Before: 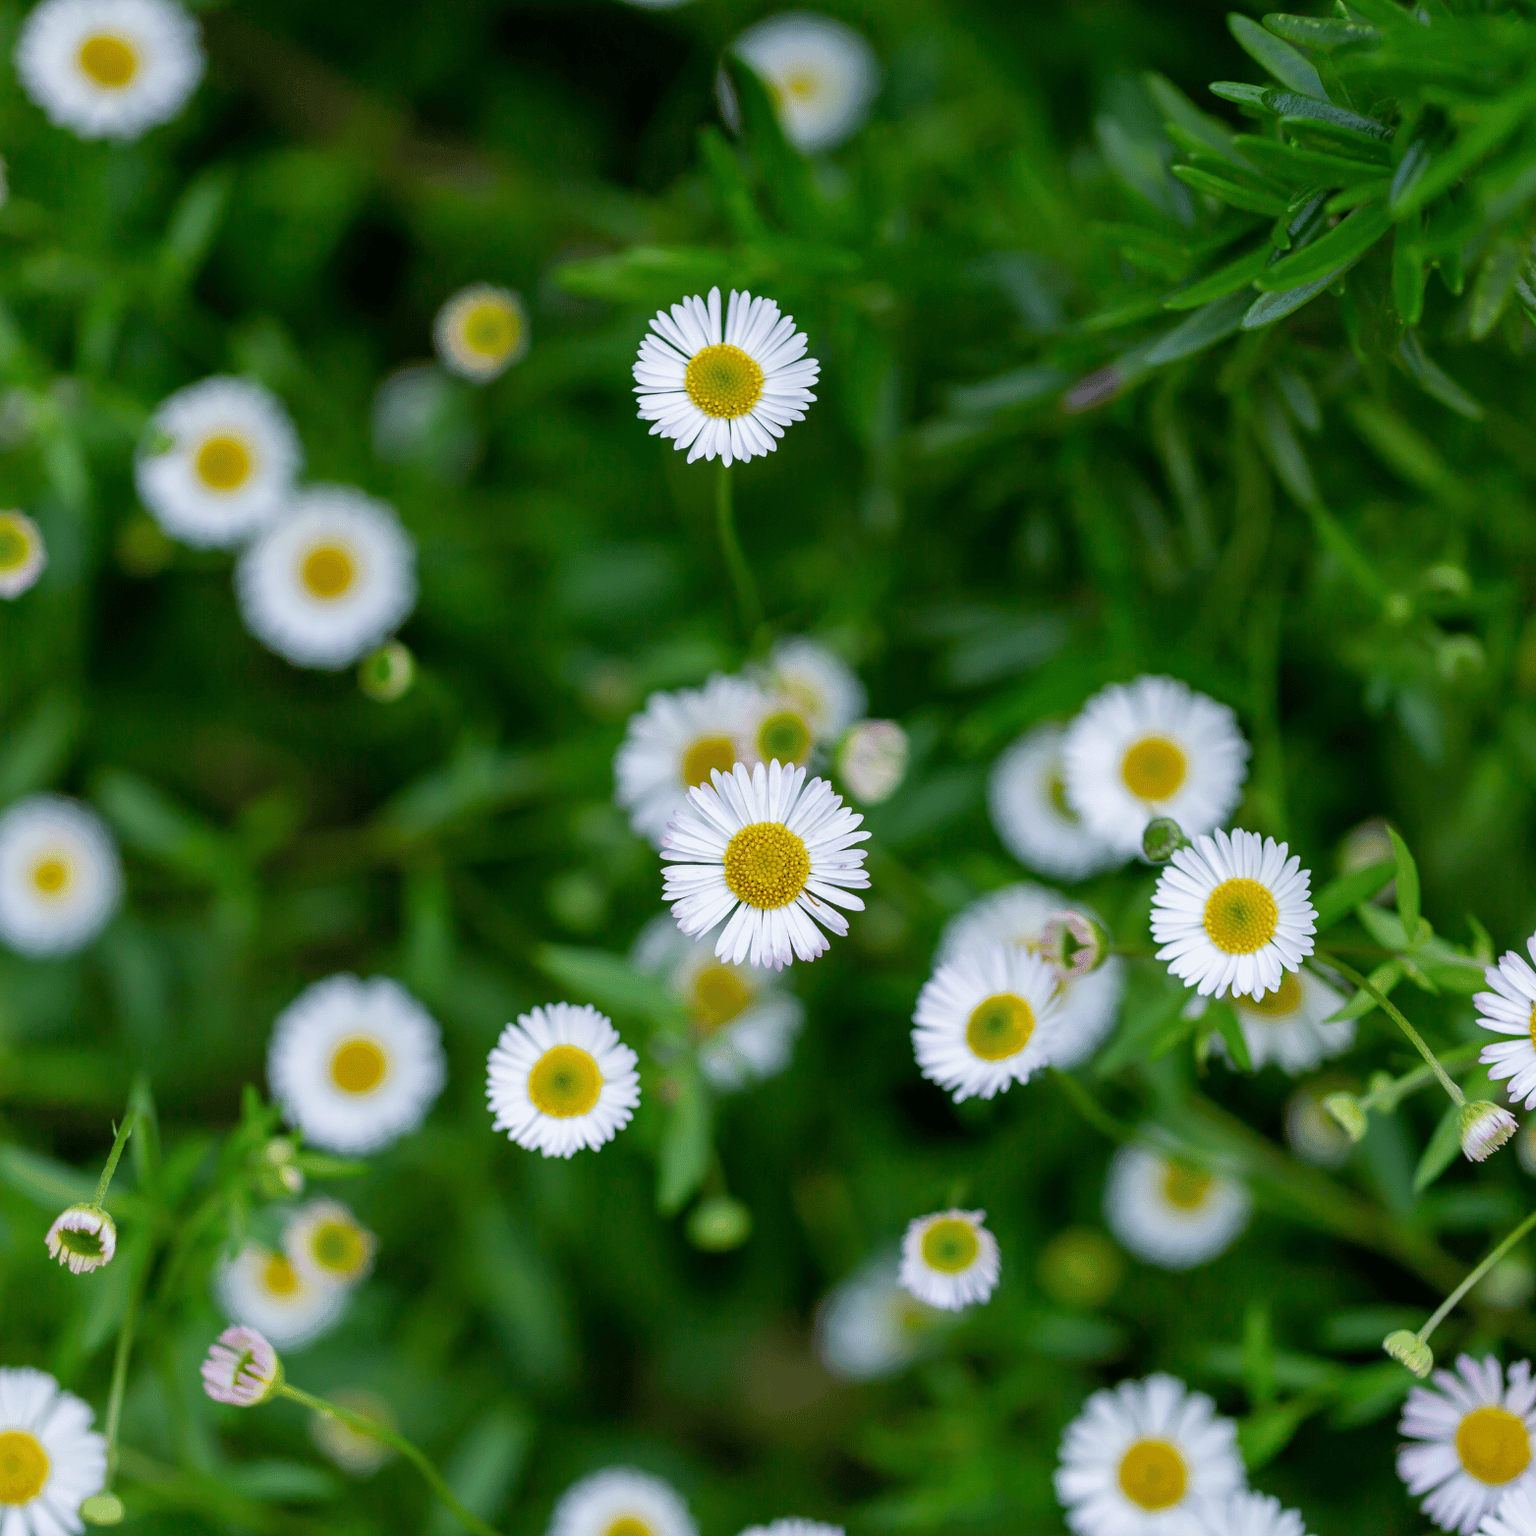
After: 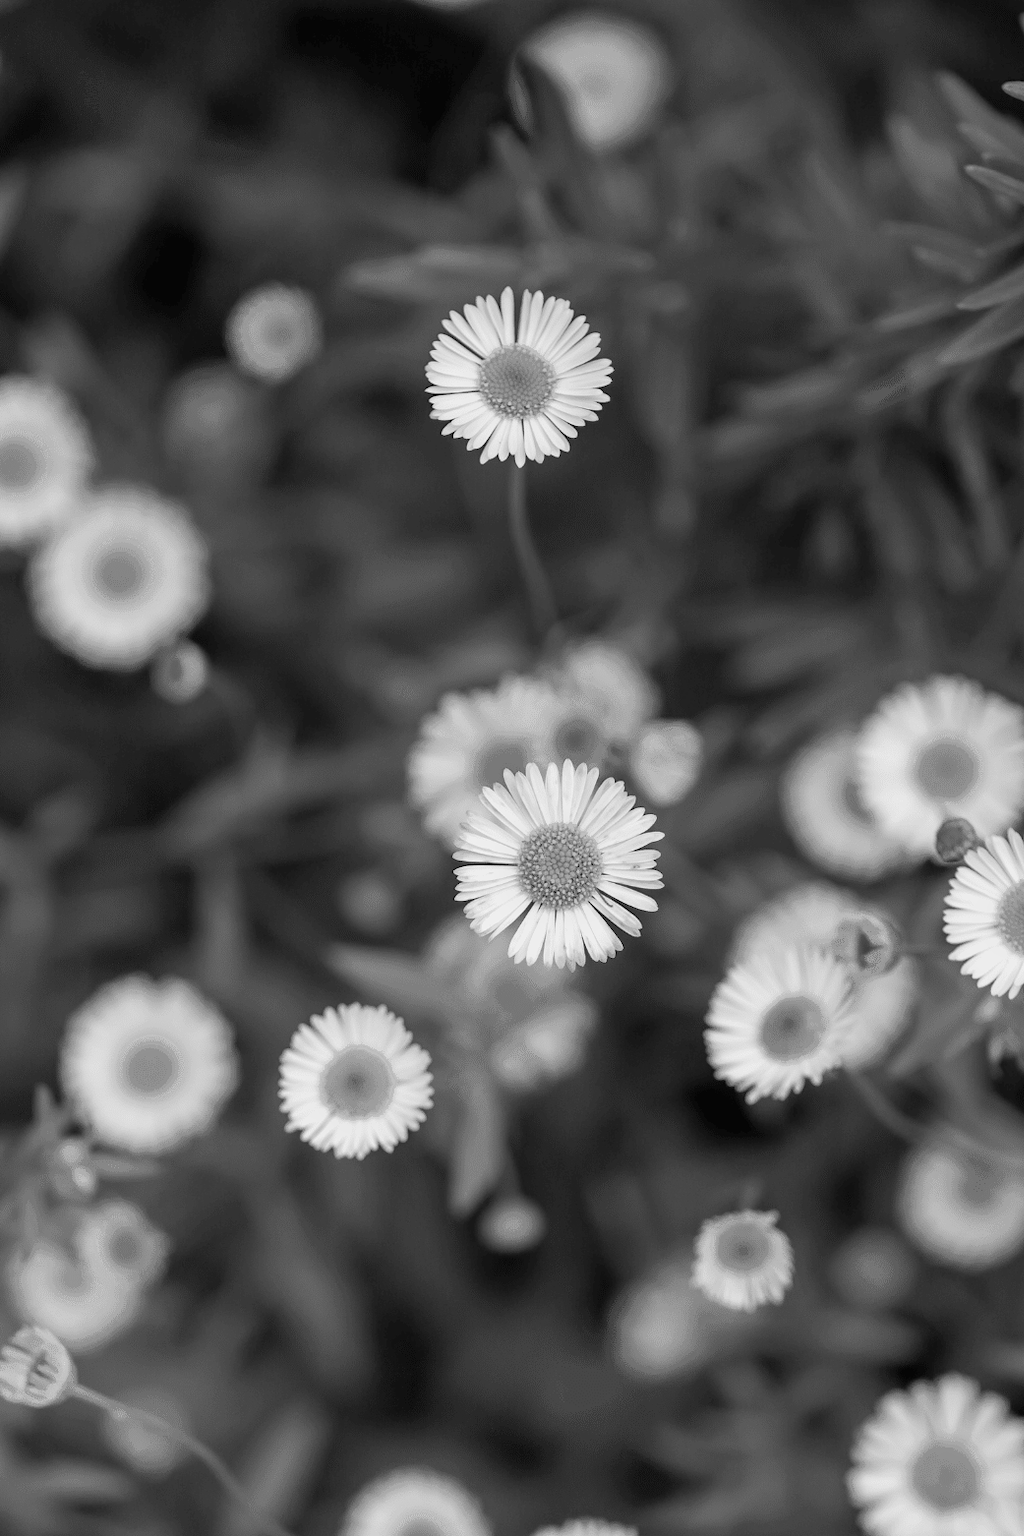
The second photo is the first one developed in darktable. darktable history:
monochrome: a -4.13, b 5.16, size 1
crop and rotate: left 13.537%, right 19.796%
